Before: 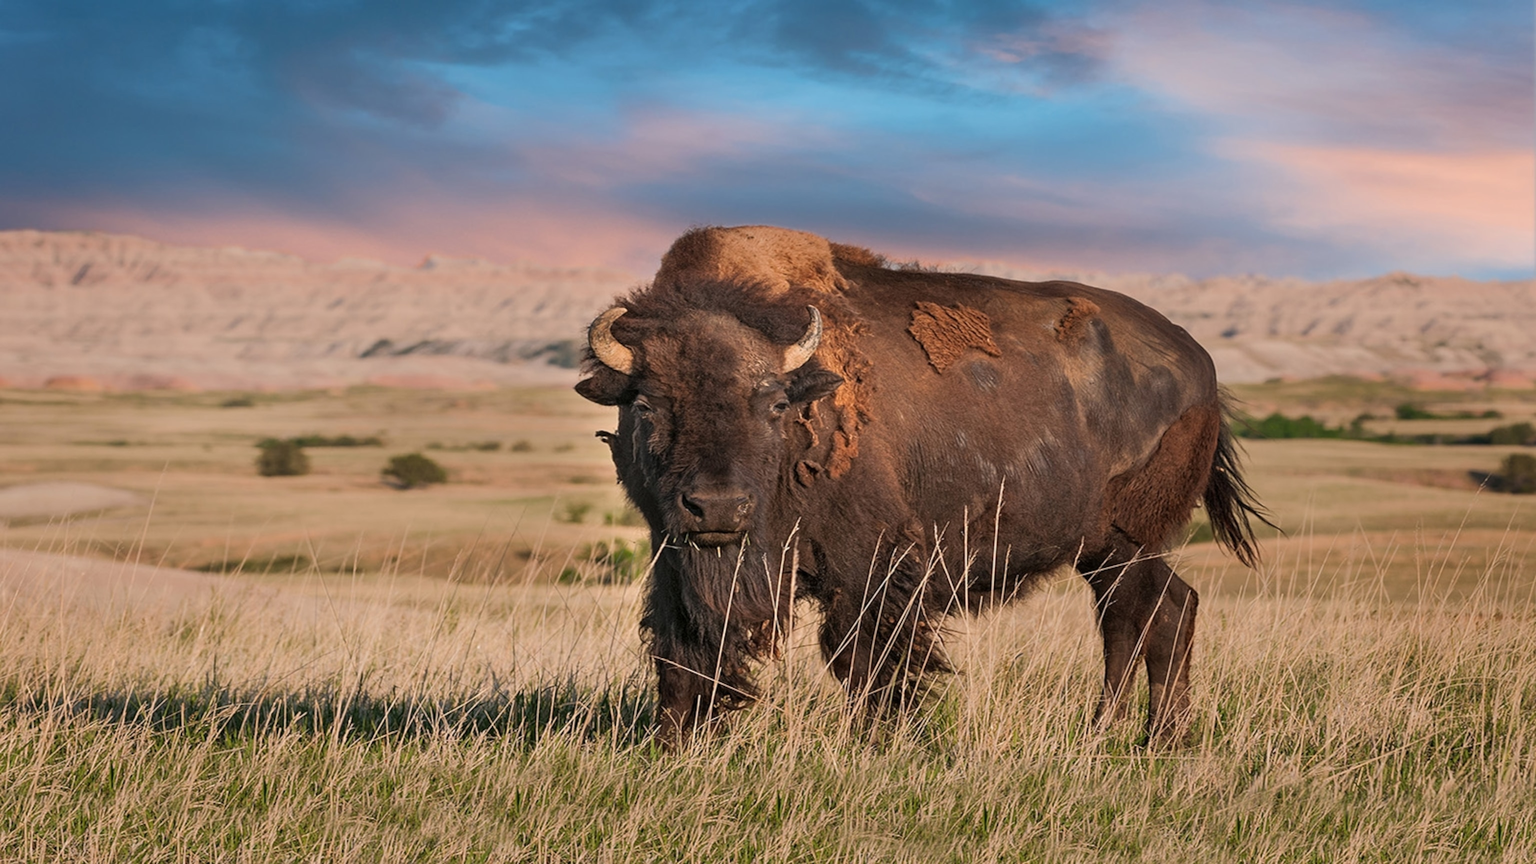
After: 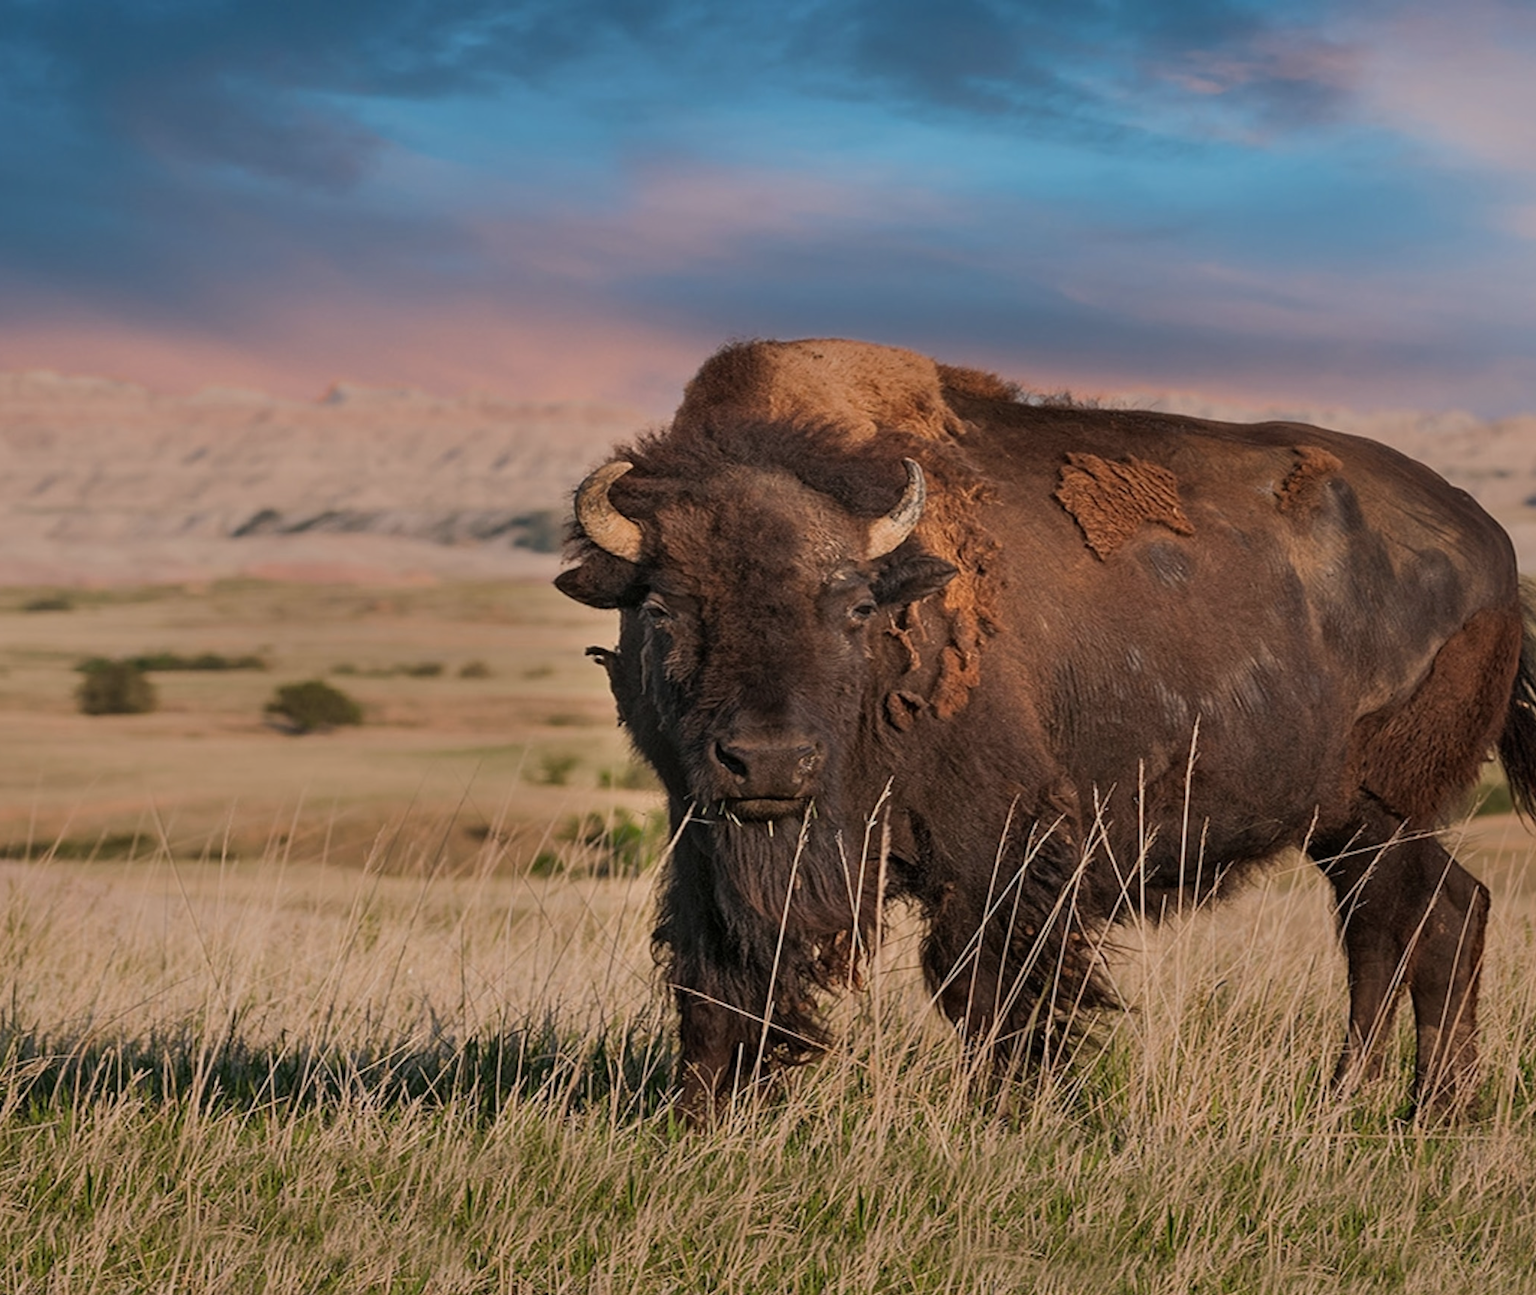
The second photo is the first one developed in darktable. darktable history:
crop and rotate: left 13.409%, right 19.924%
exposure: exposure -0.36 EV, compensate highlight preservation false
